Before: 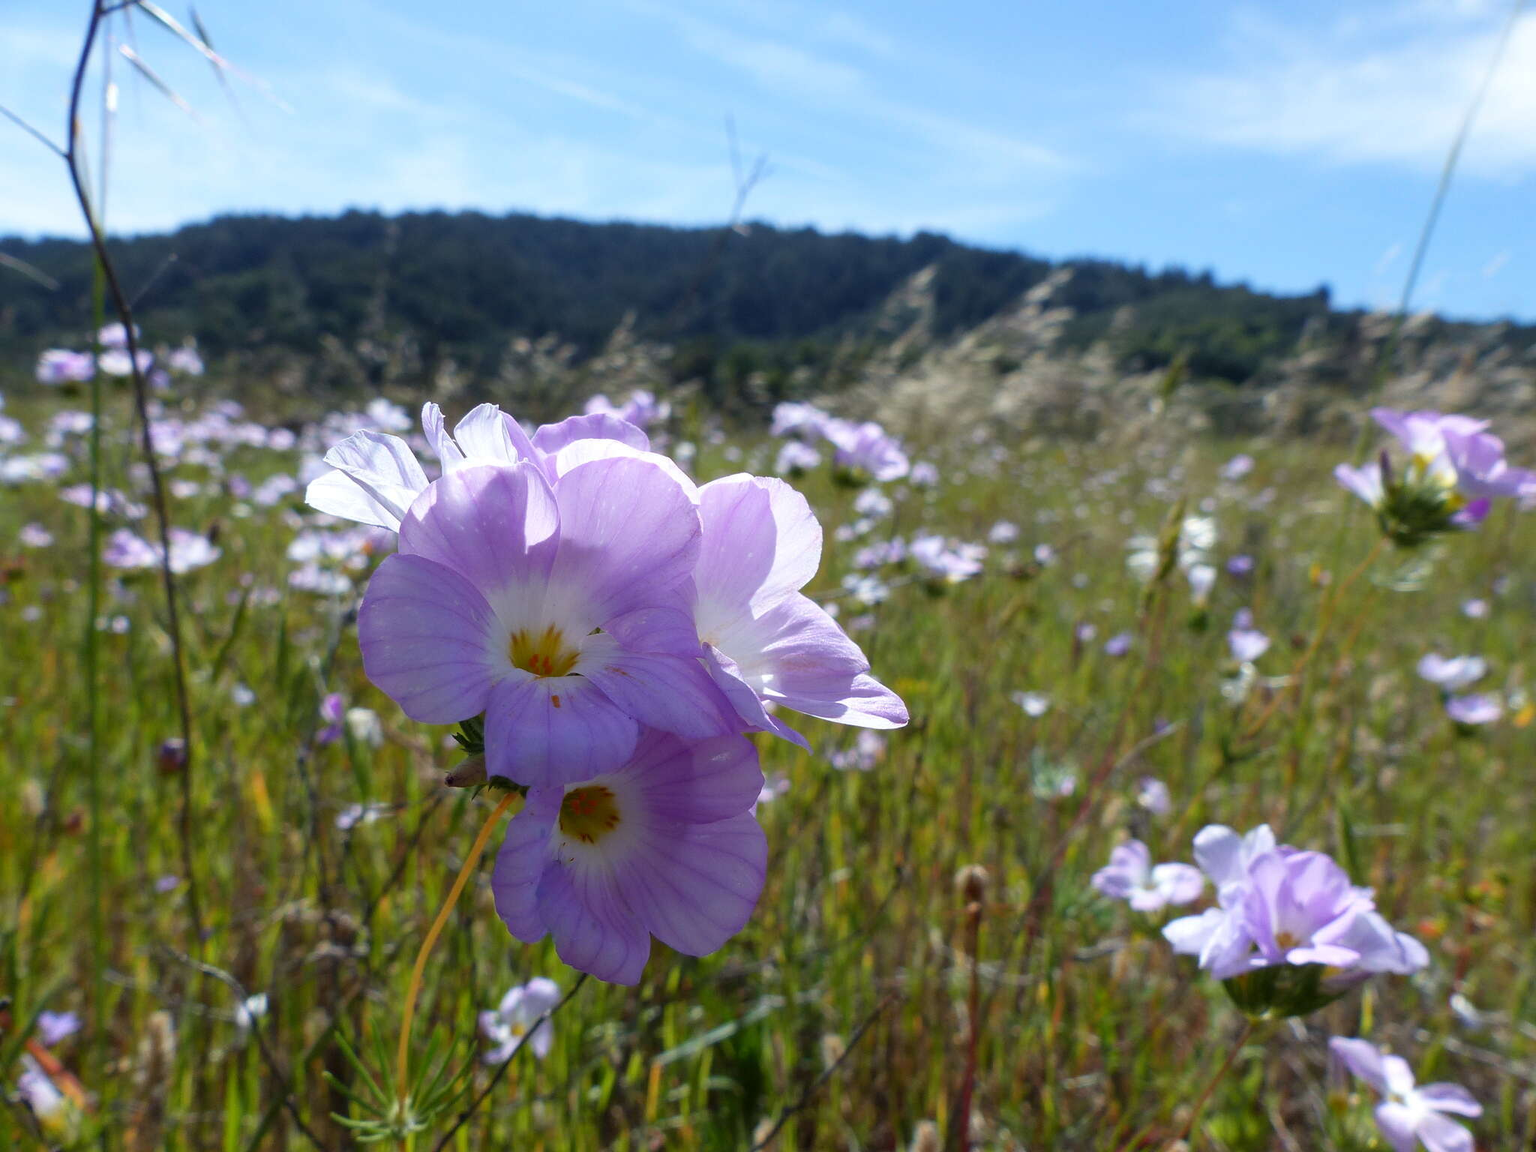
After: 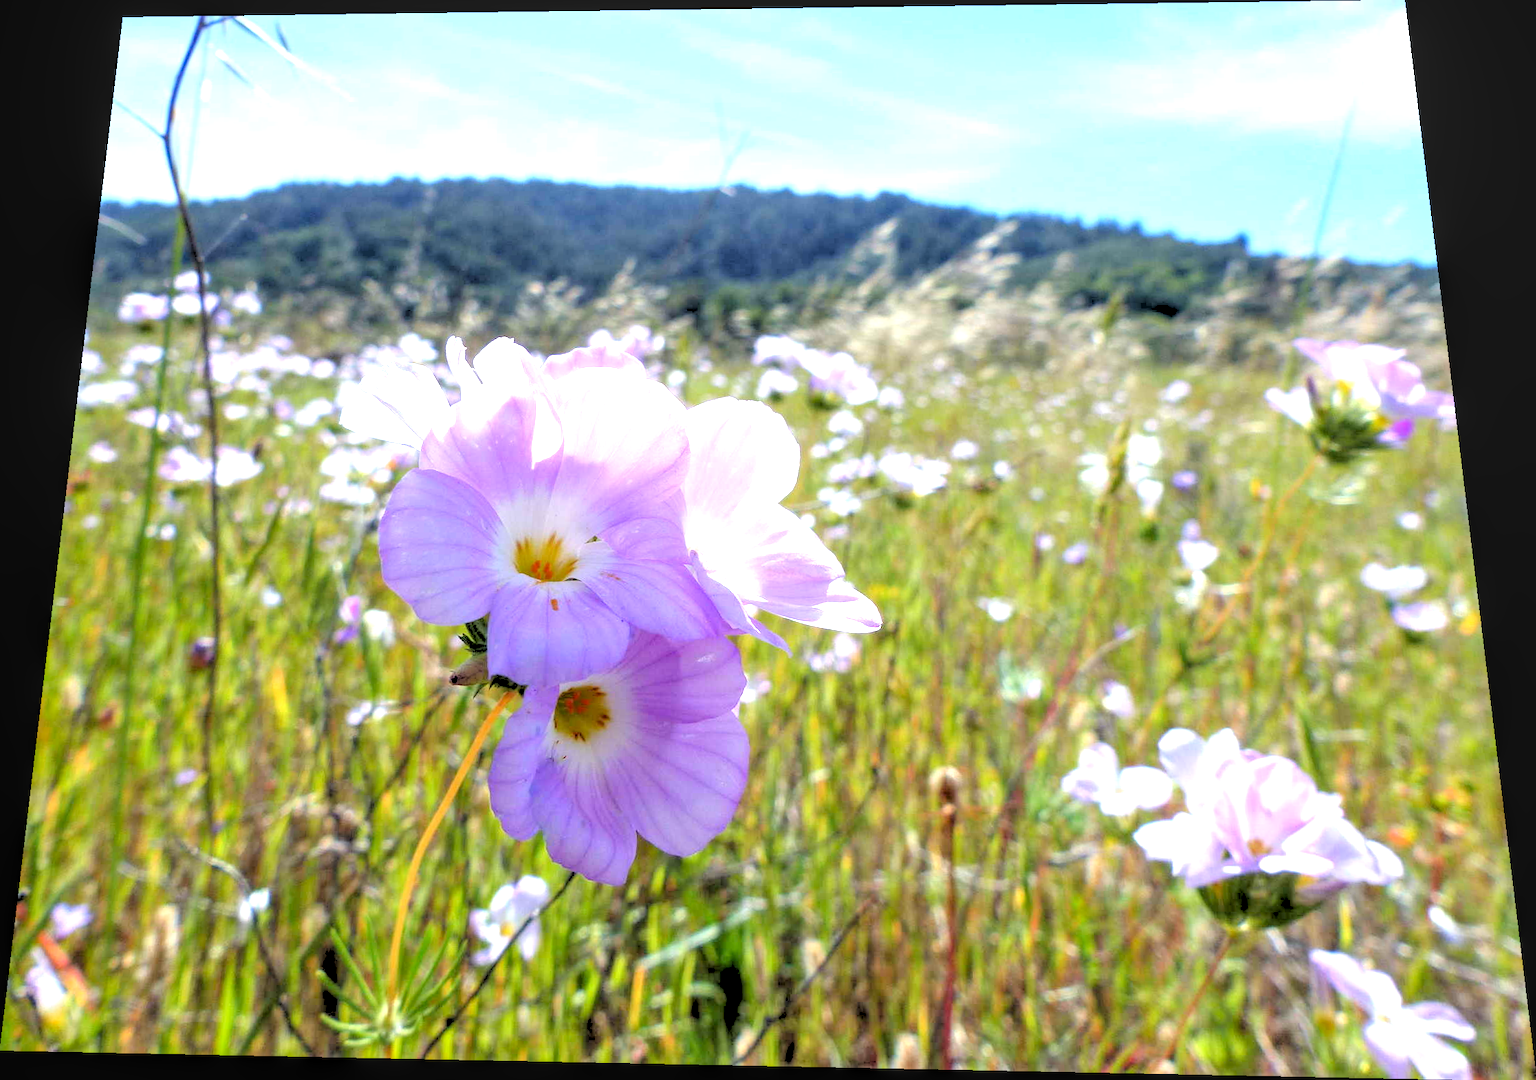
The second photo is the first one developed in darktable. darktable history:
exposure: black level correction 0, exposure 1.379 EV, compensate exposure bias true, compensate highlight preservation false
rotate and perspective: rotation 0.128°, lens shift (vertical) -0.181, lens shift (horizontal) -0.044, shear 0.001, automatic cropping off
local contrast: on, module defaults
rgb levels: levels [[0.027, 0.429, 0.996], [0, 0.5, 1], [0, 0.5, 1]]
